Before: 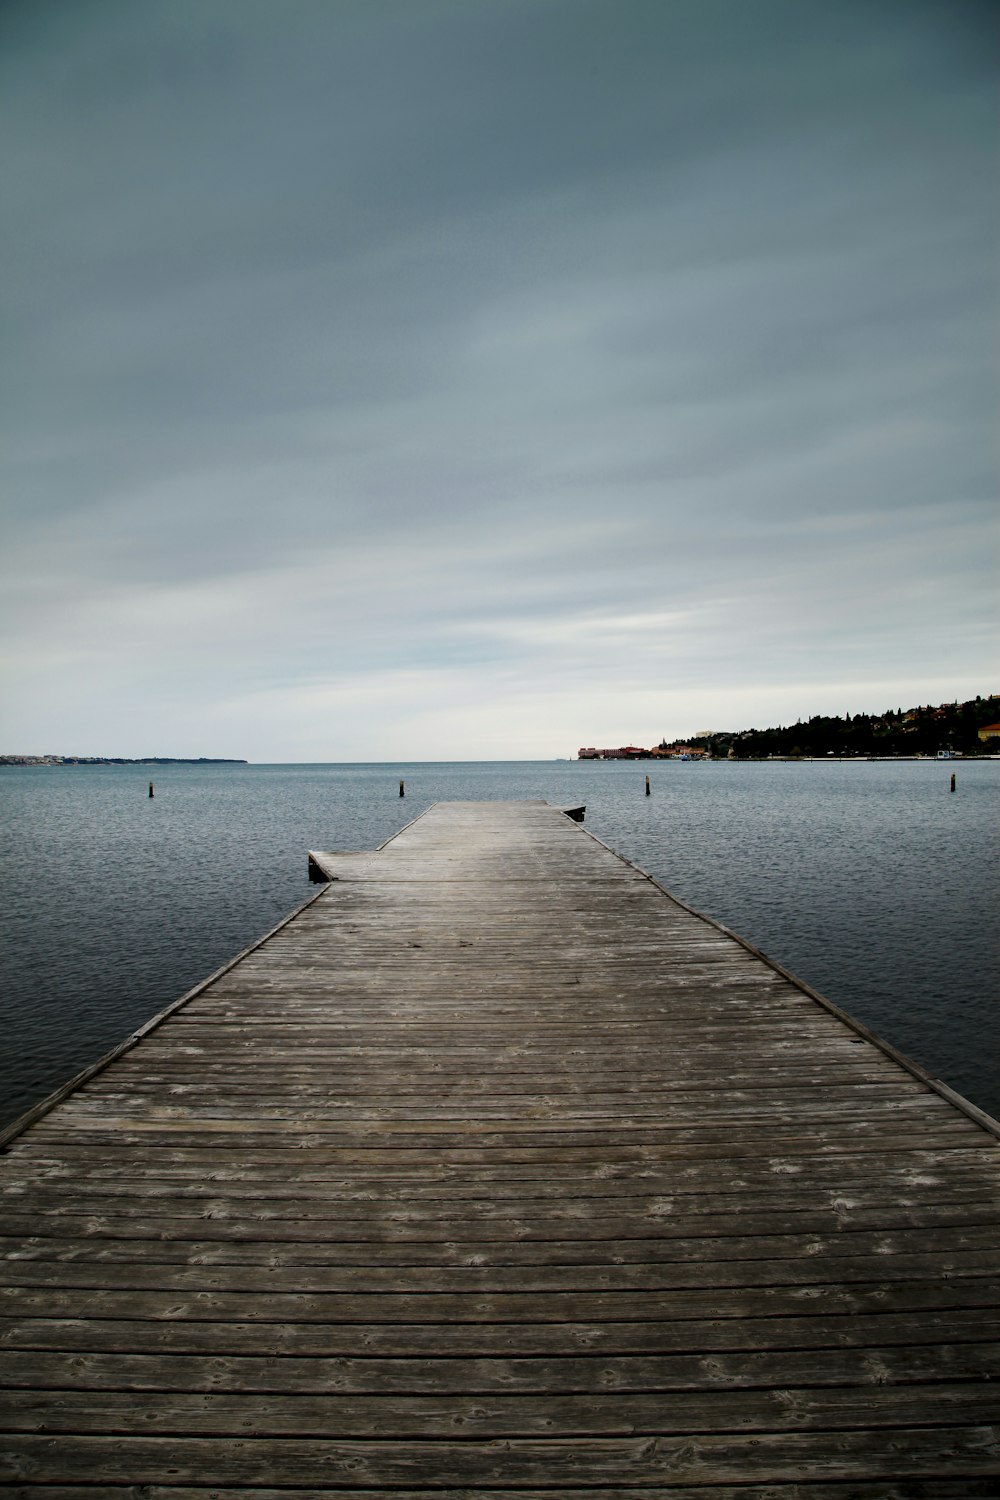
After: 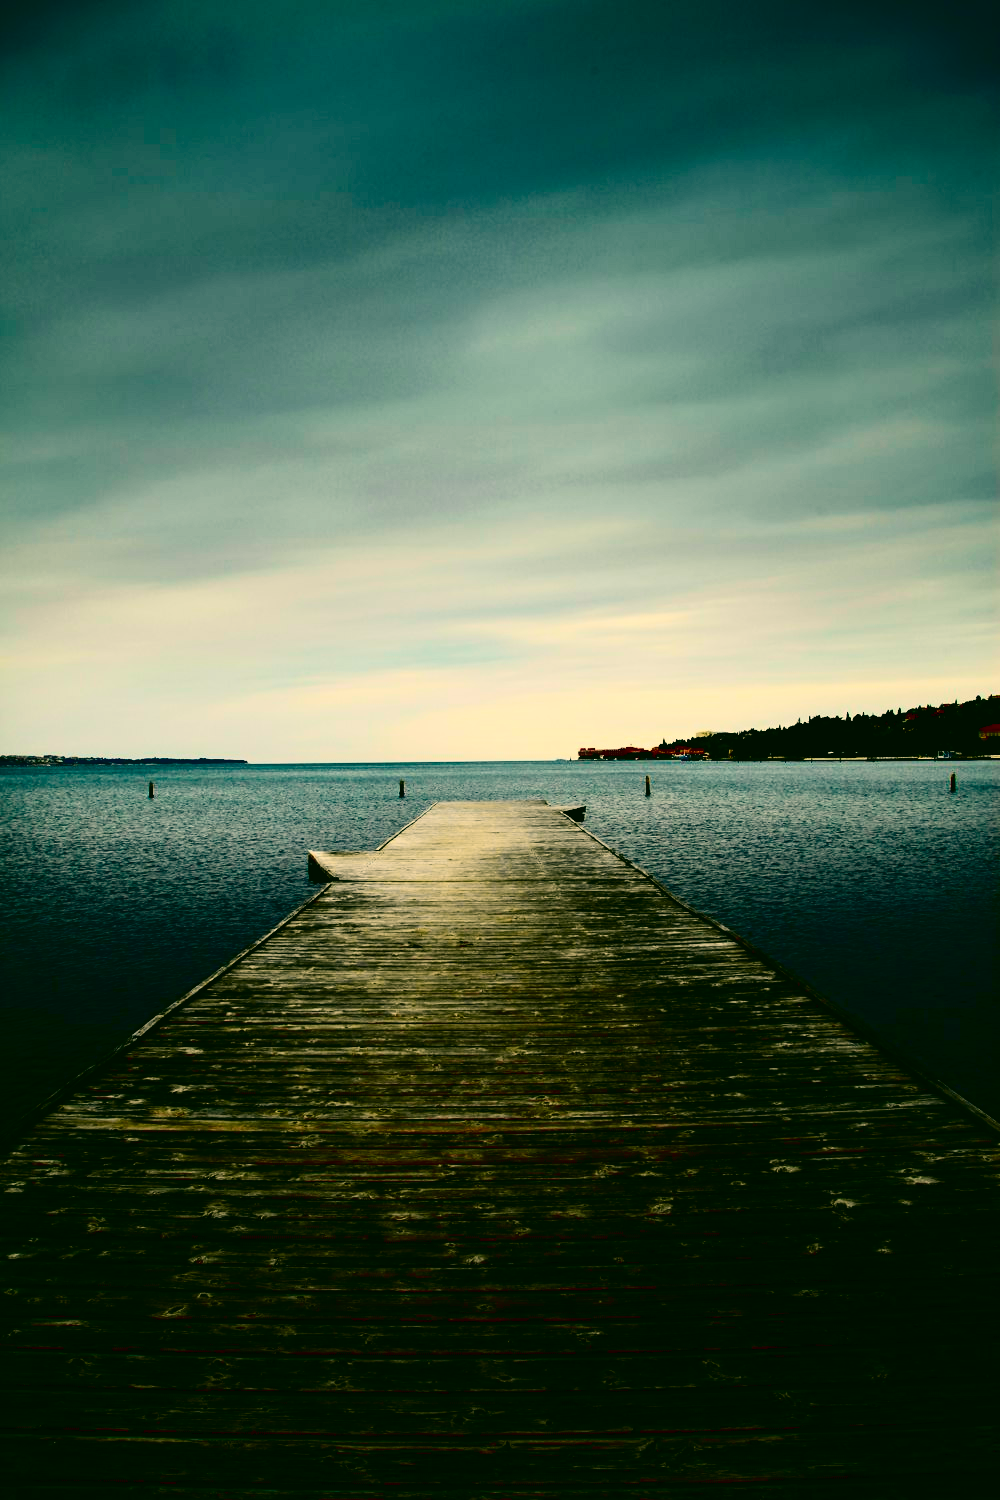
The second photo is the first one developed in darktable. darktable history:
tone curve: curves: ch0 [(0, 0.01) (0.133, 0.057) (0.338, 0.327) (0.494, 0.55) (0.726, 0.807) (1, 1)]; ch1 [(0, 0) (0.346, 0.324) (0.45, 0.431) (0.5, 0.5) (0.522, 0.517) (0.543, 0.578) (1, 1)]; ch2 [(0, 0) (0.44, 0.424) (0.501, 0.499) (0.564, 0.611) (0.622, 0.667) (0.707, 0.746) (1, 1)], color space Lab, independent channels, preserve colors none
contrast brightness saturation: contrast 0.24, brightness -0.24, saturation 0.14
color correction: highlights a* 5.3, highlights b* 24.26, shadows a* -15.58, shadows b* 4.02
